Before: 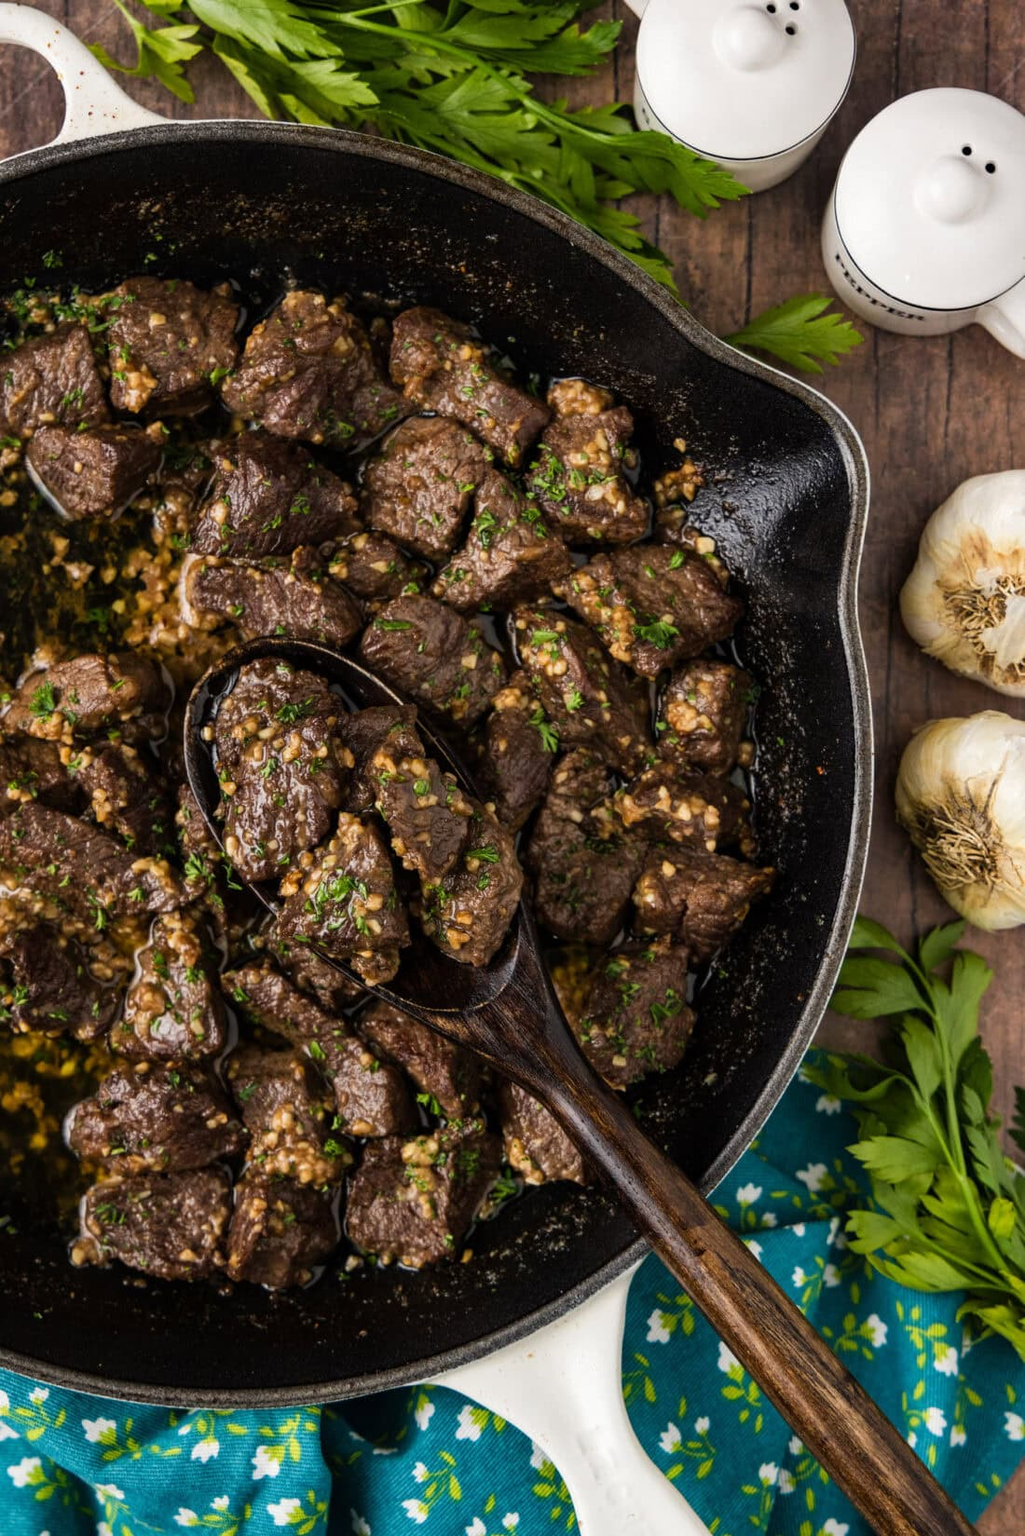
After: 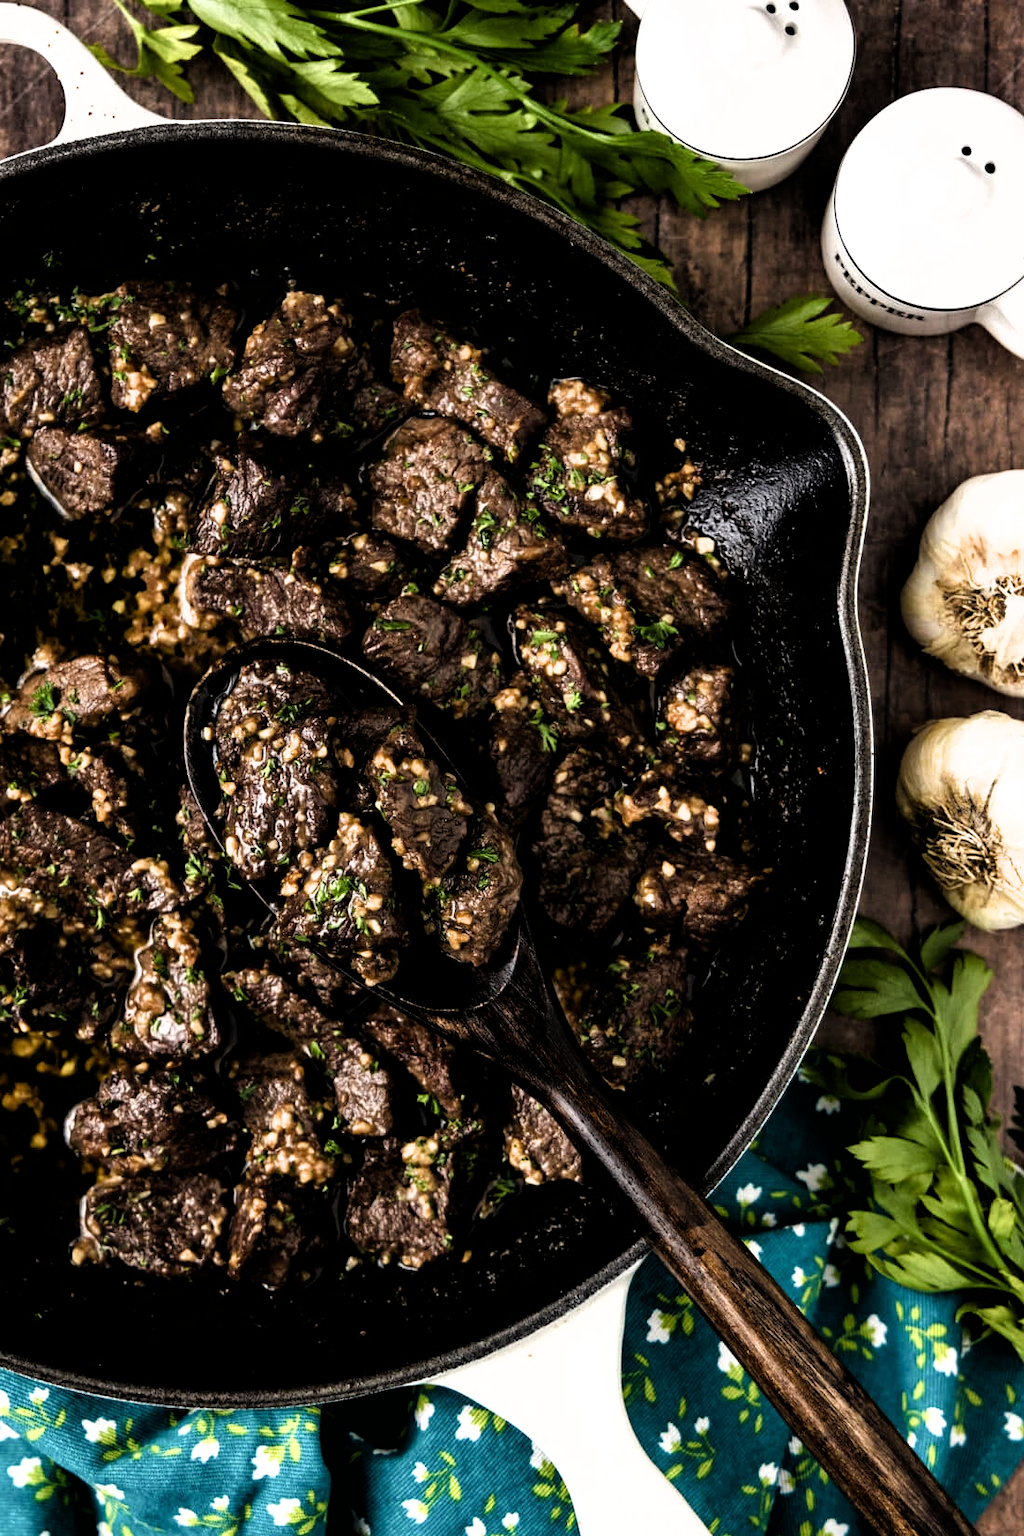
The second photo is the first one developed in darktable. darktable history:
filmic rgb: black relative exposure -8.24 EV, white relative exposure 2.21 EV, hardness 7.09, latitude 85.52%, contrast 1.701, highlights saturation mix -4.41%, shadows ↔ highlights balance -2.78%, iterations of high-quality reconstruction 0
